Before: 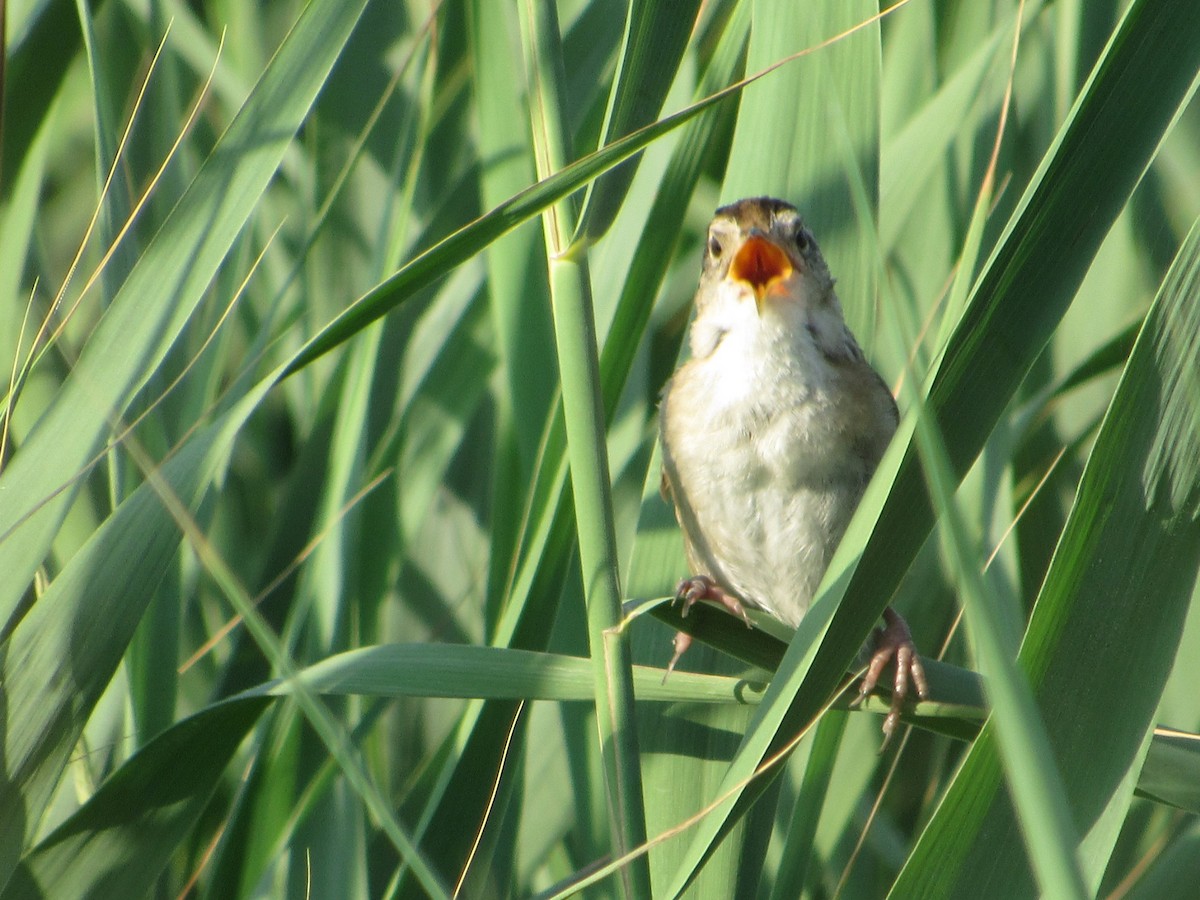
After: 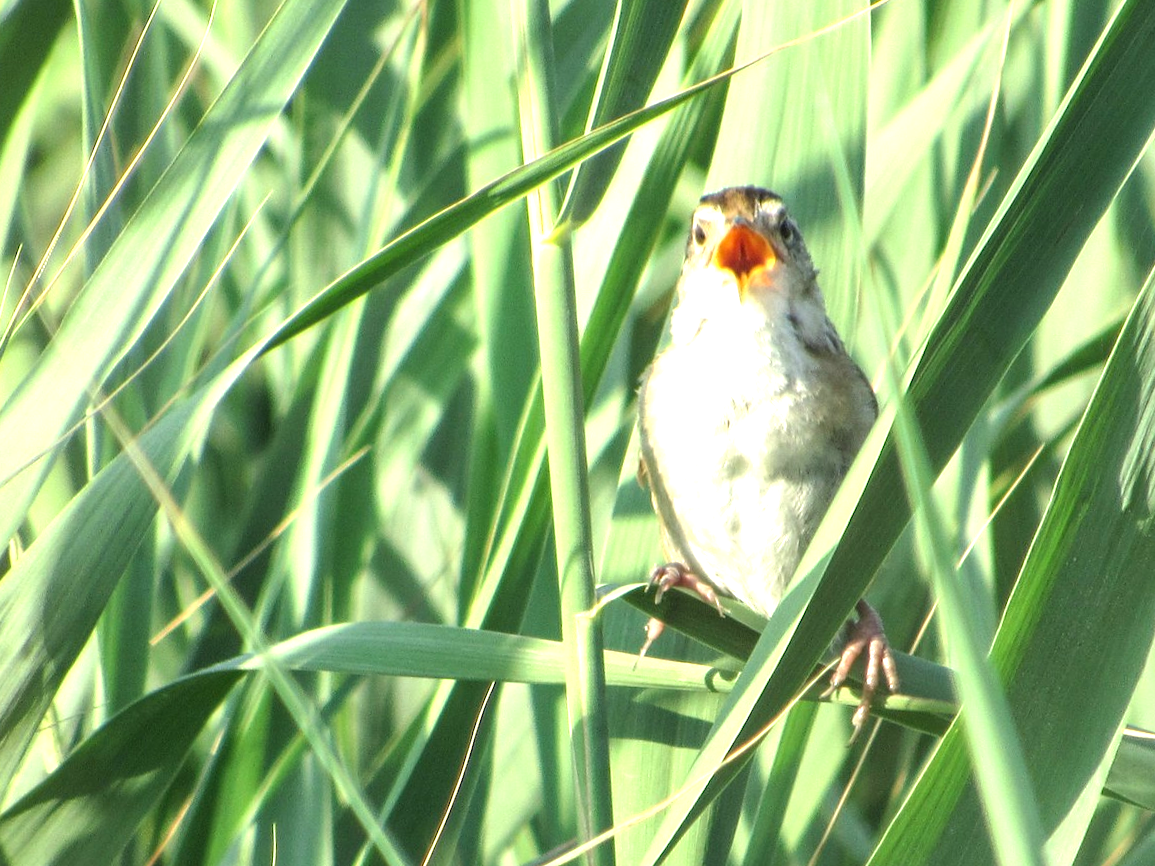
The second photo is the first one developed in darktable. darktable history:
local contrast: on, module defaults
exposure: black level correction 0, exposure 1.098 EV, compensate exposure bias true, compensate highlight preservation false
crop and rotate: angle -1.68°
